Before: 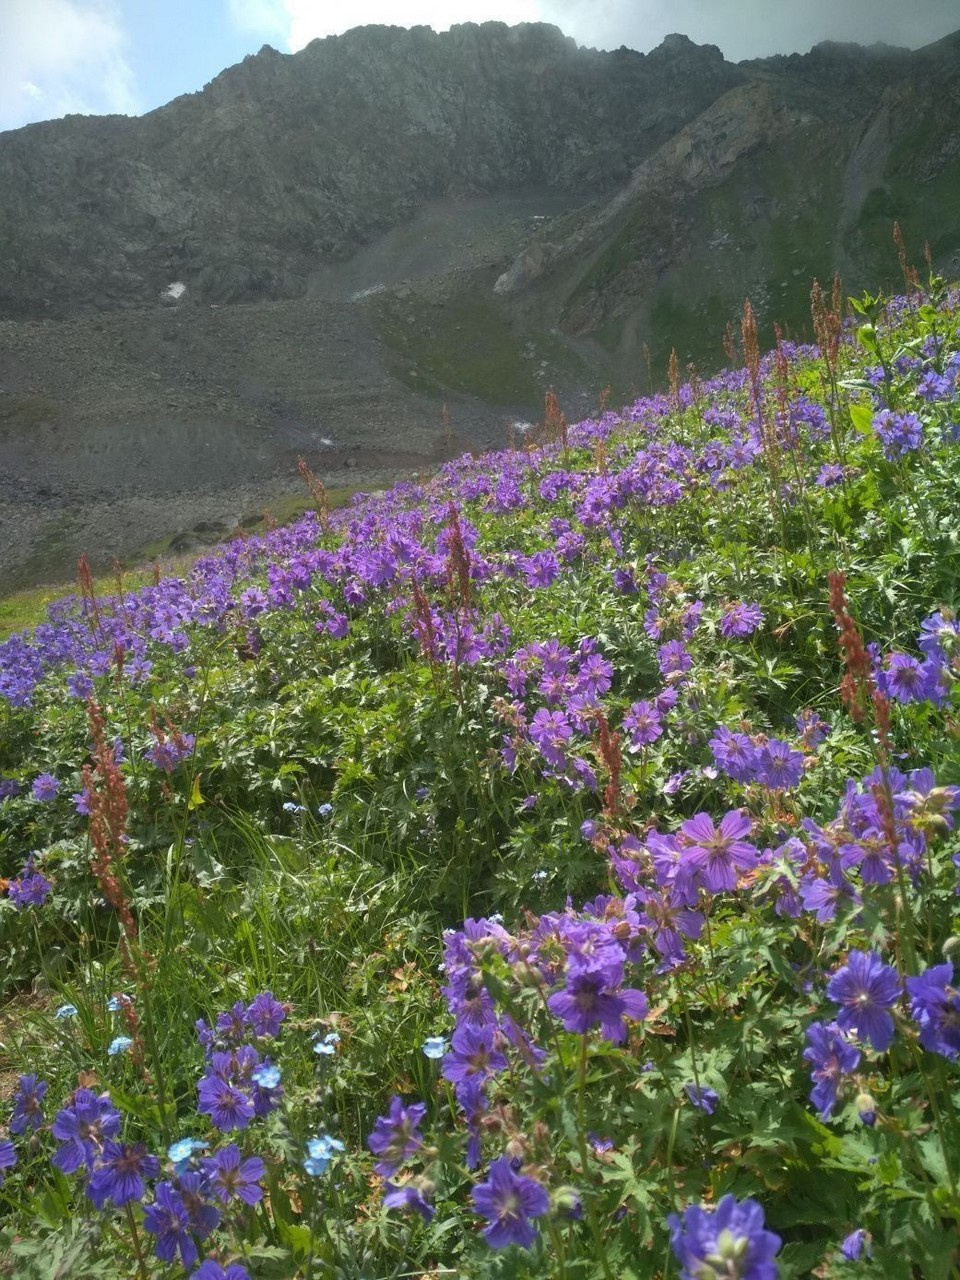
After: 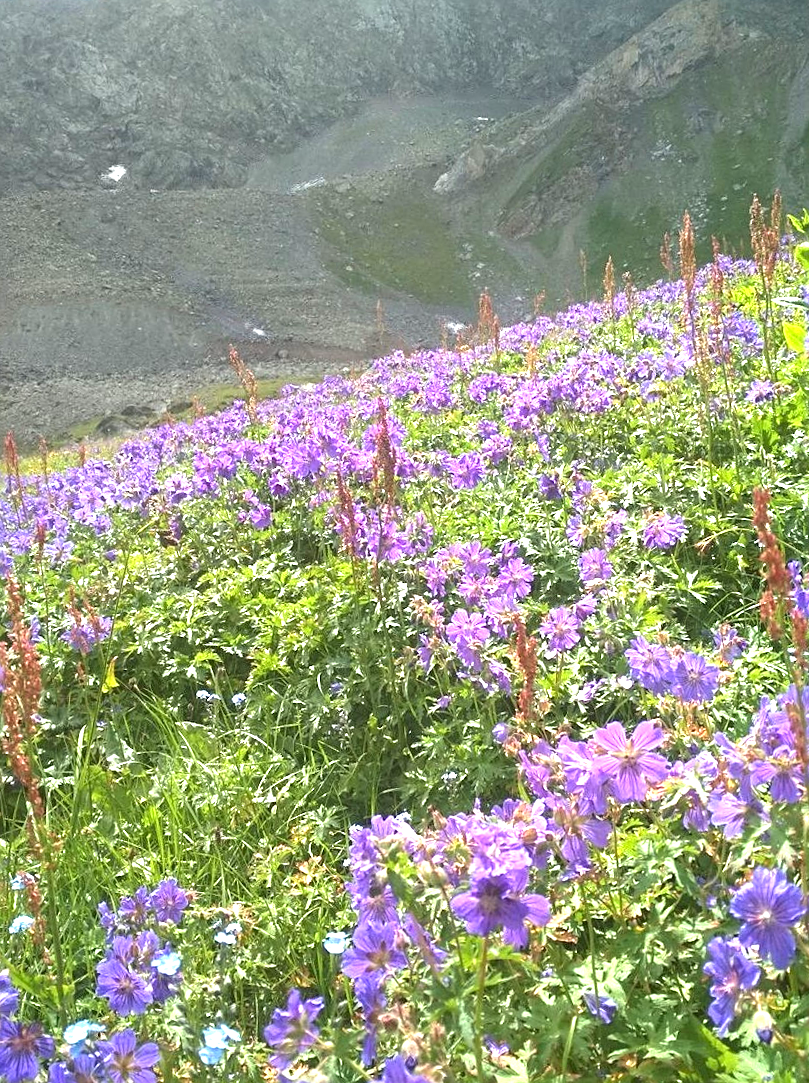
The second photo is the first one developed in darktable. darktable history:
crop and rotate: angle -2.96°, left 5.312%, top 5.167%, right 4.63%, bottom 4.453%
sharpen: on, module defaults
exposure: black level correction 0, exposure 1.481 EV, compensate highlight preservation false
